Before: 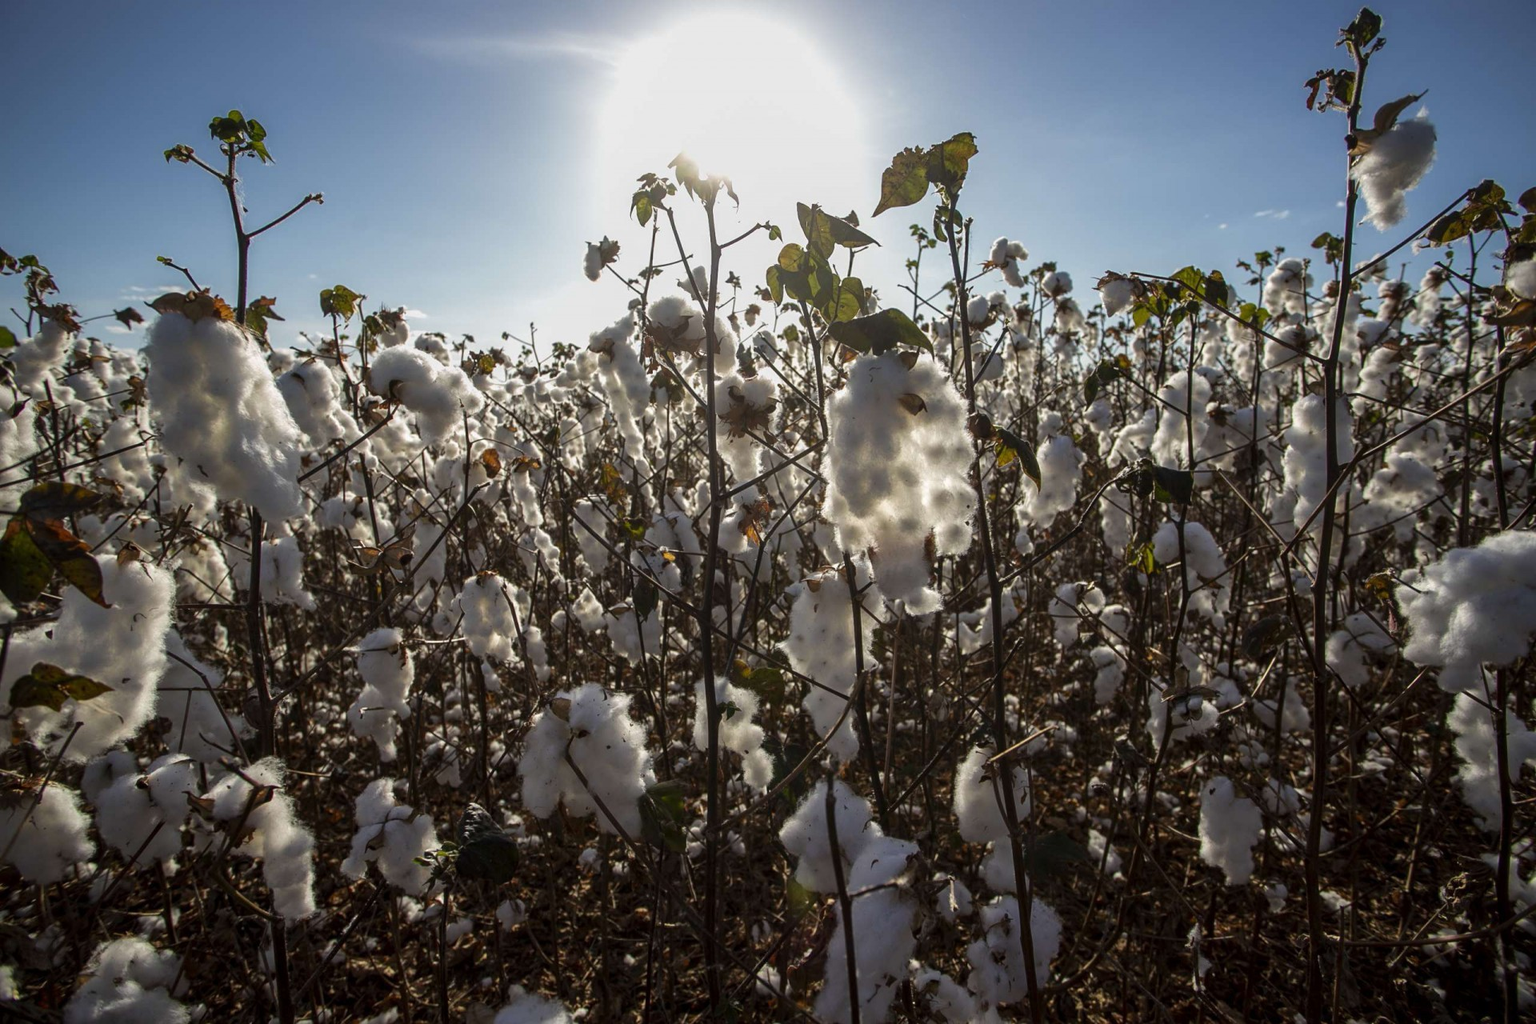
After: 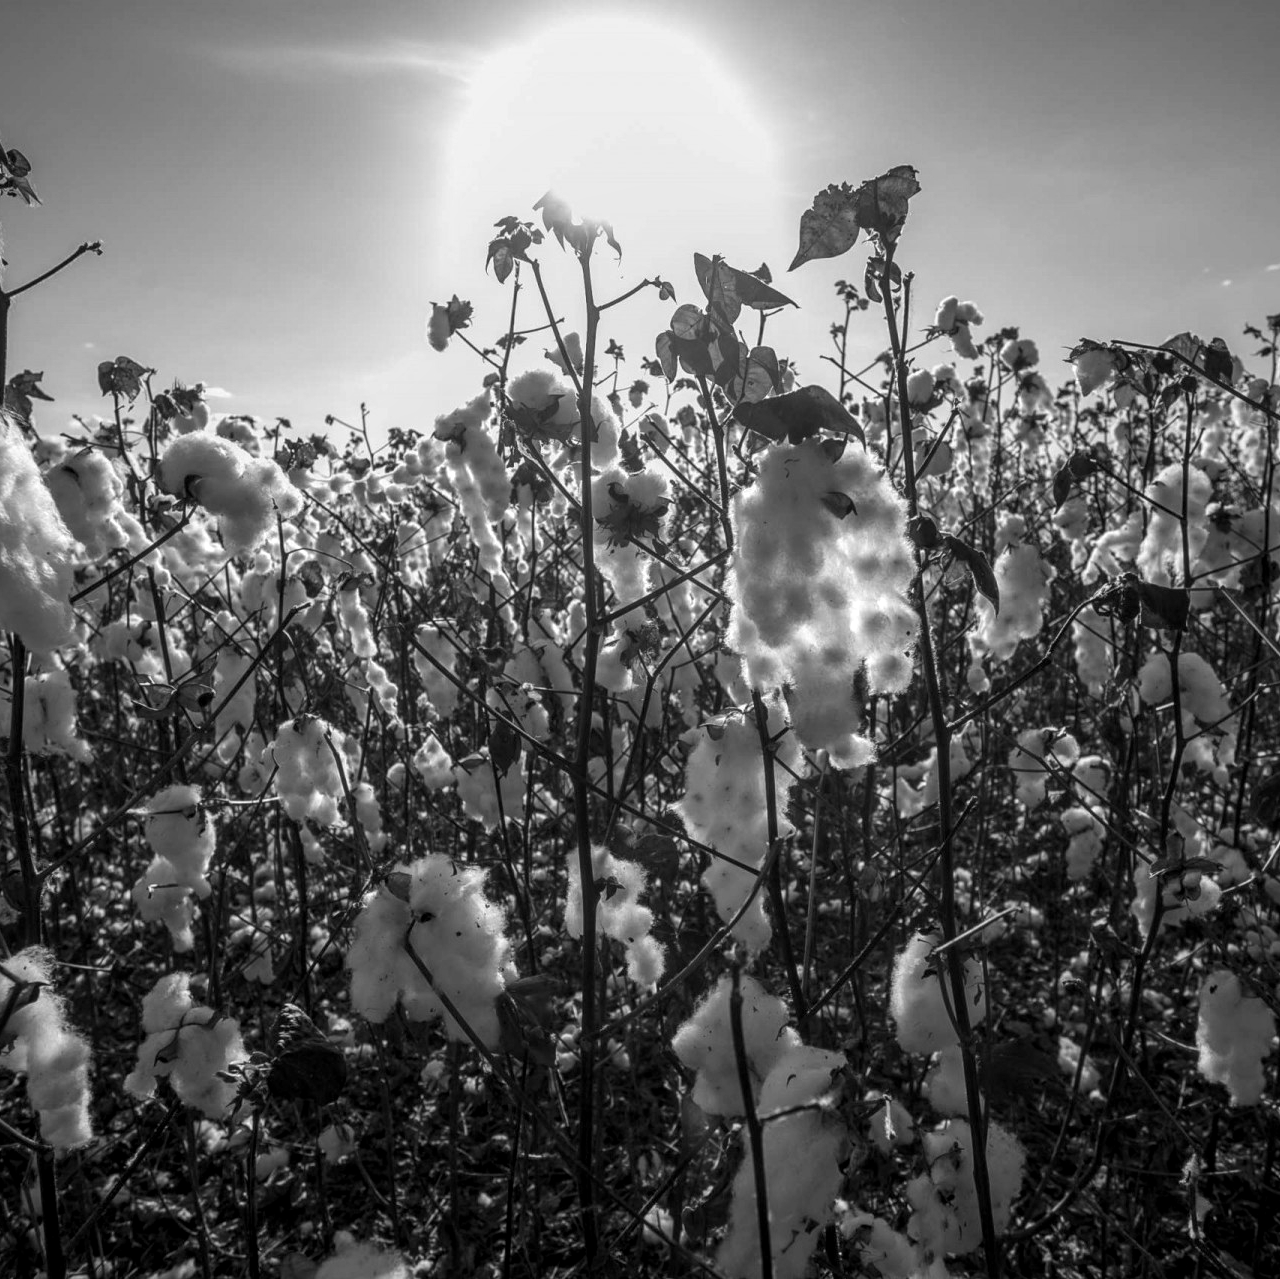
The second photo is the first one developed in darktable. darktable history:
monochrome: a -3.63, b -0.465
crop and rotate: left 15.754%, right 17.579%
tone equalizer: on, module defaults
local contrast: on, module defaults
